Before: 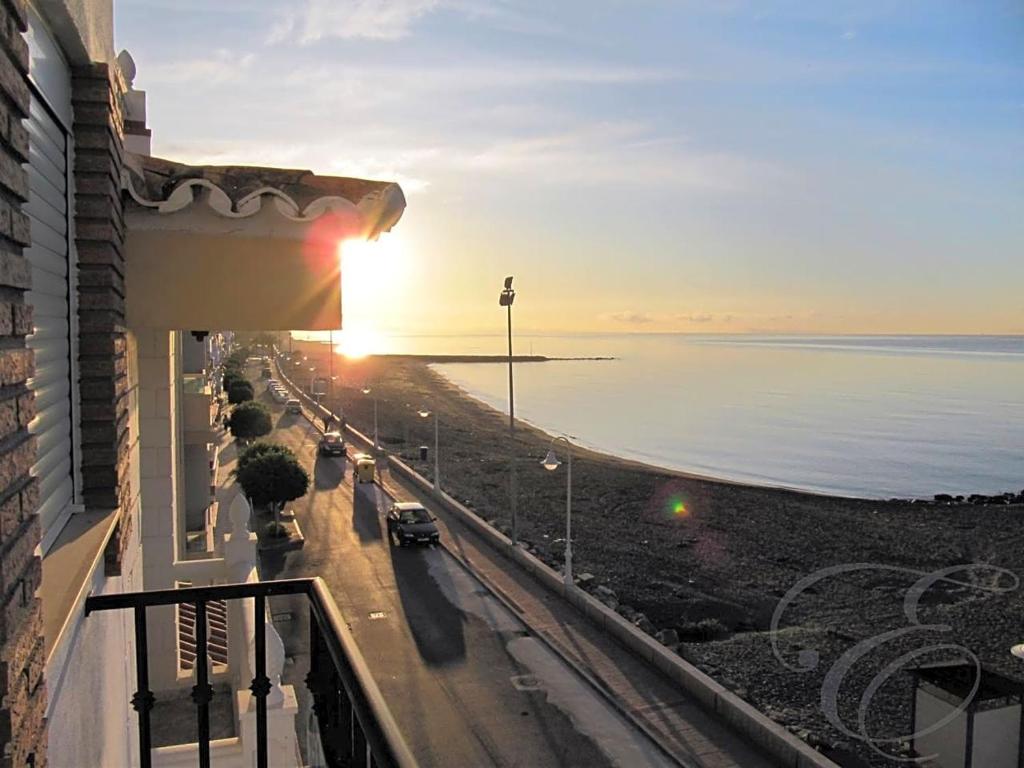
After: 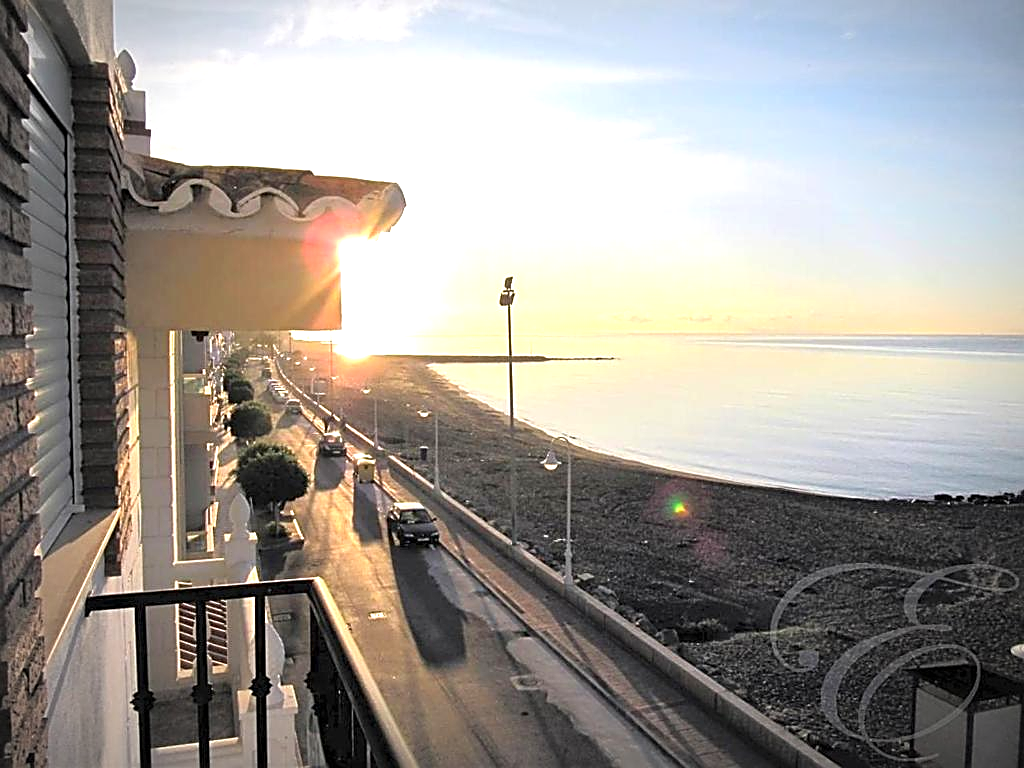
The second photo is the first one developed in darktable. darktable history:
exposure: black level correction 0, exposure 0.9 EV, compensate highlight preservation false
sharpen: on, module defaults
tone equalizer: on, module defaults
vignetting: automatic ratio true
